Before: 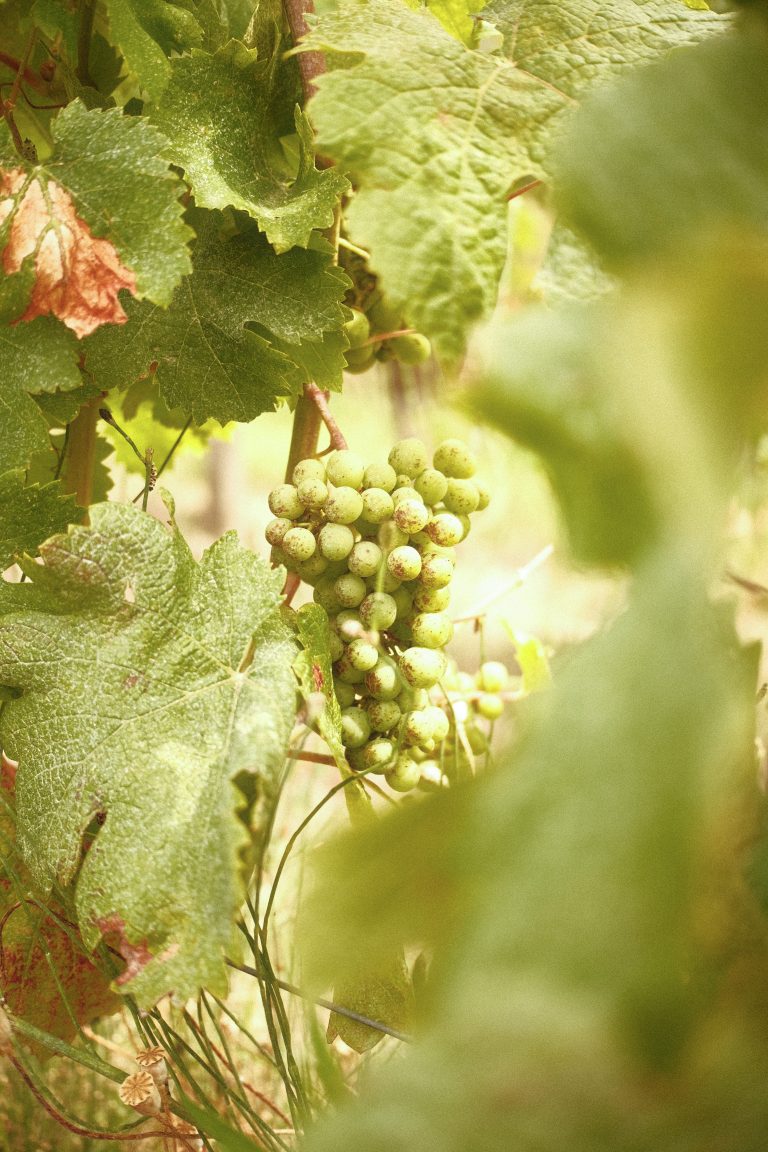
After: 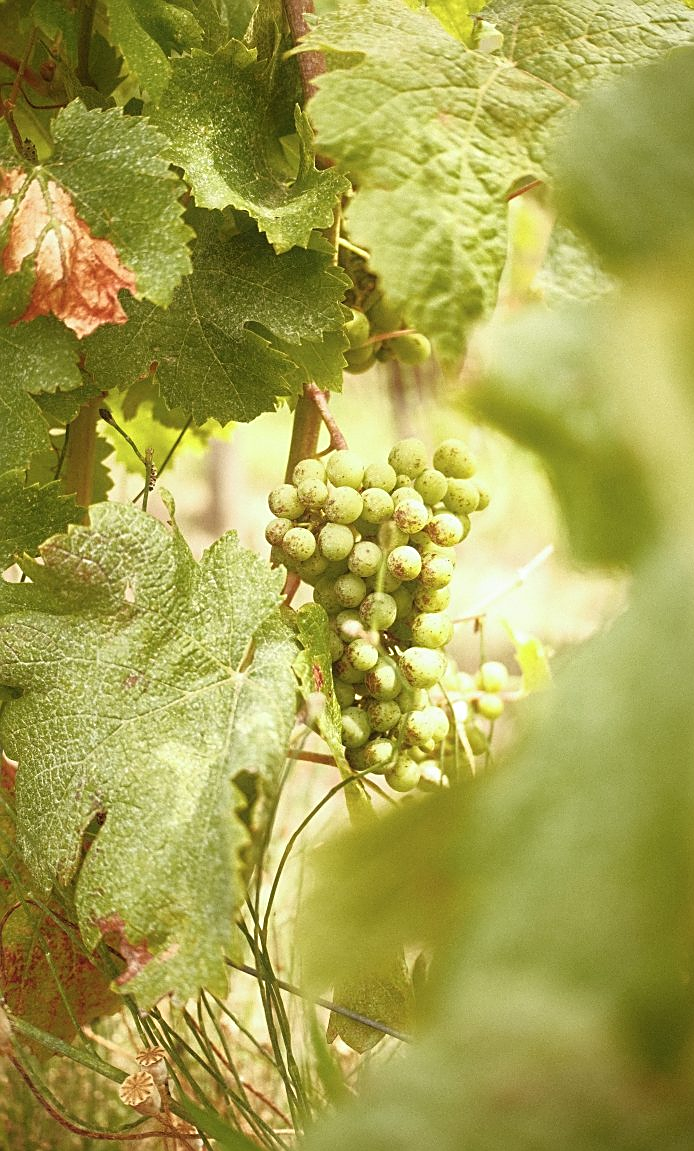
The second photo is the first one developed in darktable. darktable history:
crop: right 9.514%, bottom 0.041%
sharpen: on, module defaults
